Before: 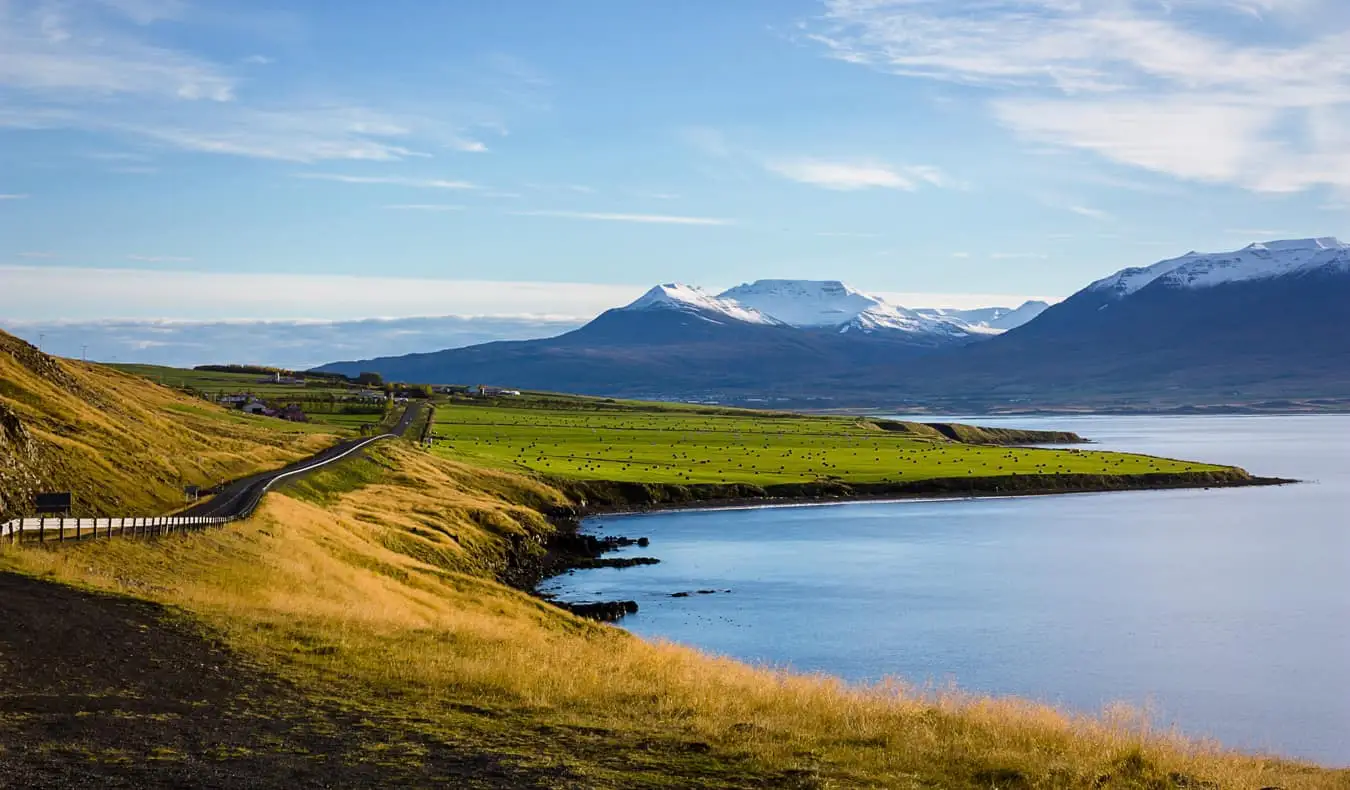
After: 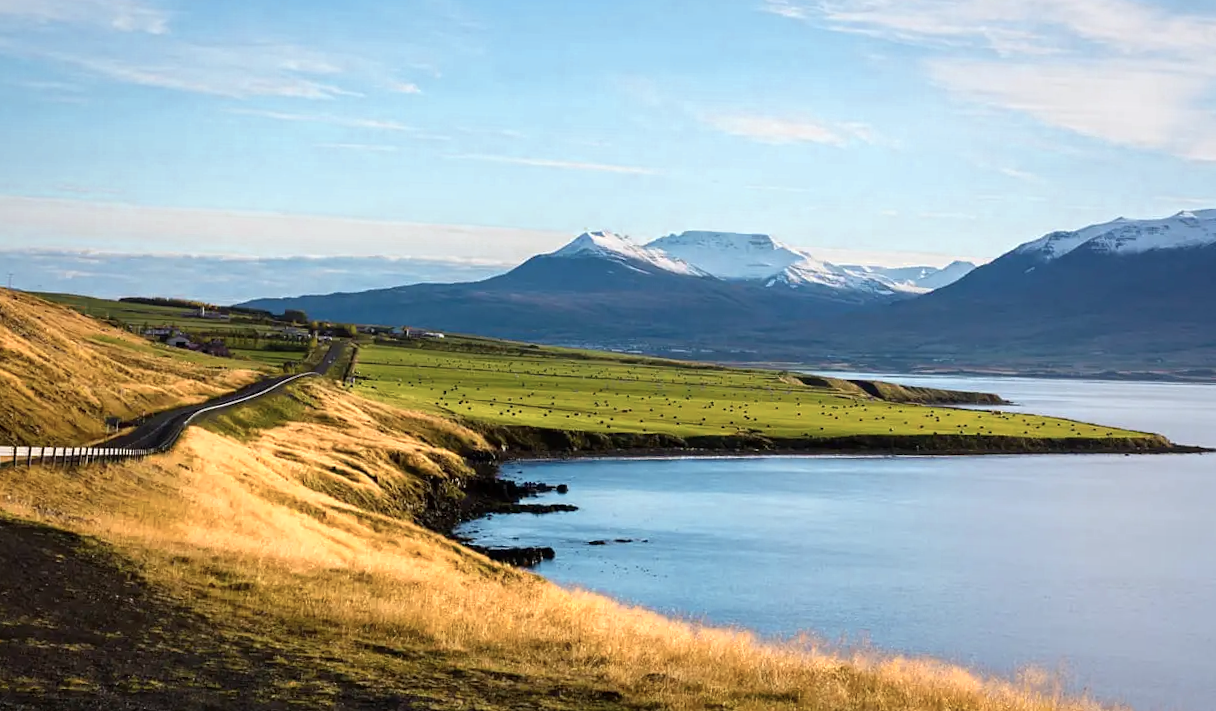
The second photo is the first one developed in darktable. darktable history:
crop and rotate: angle -1.96°, left 3.097%, top 4.154%, right 1.586%, bottom 0.529%
color zones: curves: ch0 [(0.018, 0.548) (0.197, 0.654) (0.425, 0.447) (0.605, 0.658) (0.732, 0.579)]; ch1 [(0.105, 0.531) (0.224, 0.531) (0.386, 0.39) (0.618, 0.456) (0.732, 0.456) (0.956, 0.421)]; ch2 [(0.039, 0.583) (0.215, 0.465) (0.399, 0.544) (0.465, 0.548) (0.614, 0.447) (0.724, 0.43) (0.882, 0.623) (0.956, 0.632)]
contrast brightness saturation: saturation -0.05
base curve: exposure shift 0, preserve colors none
